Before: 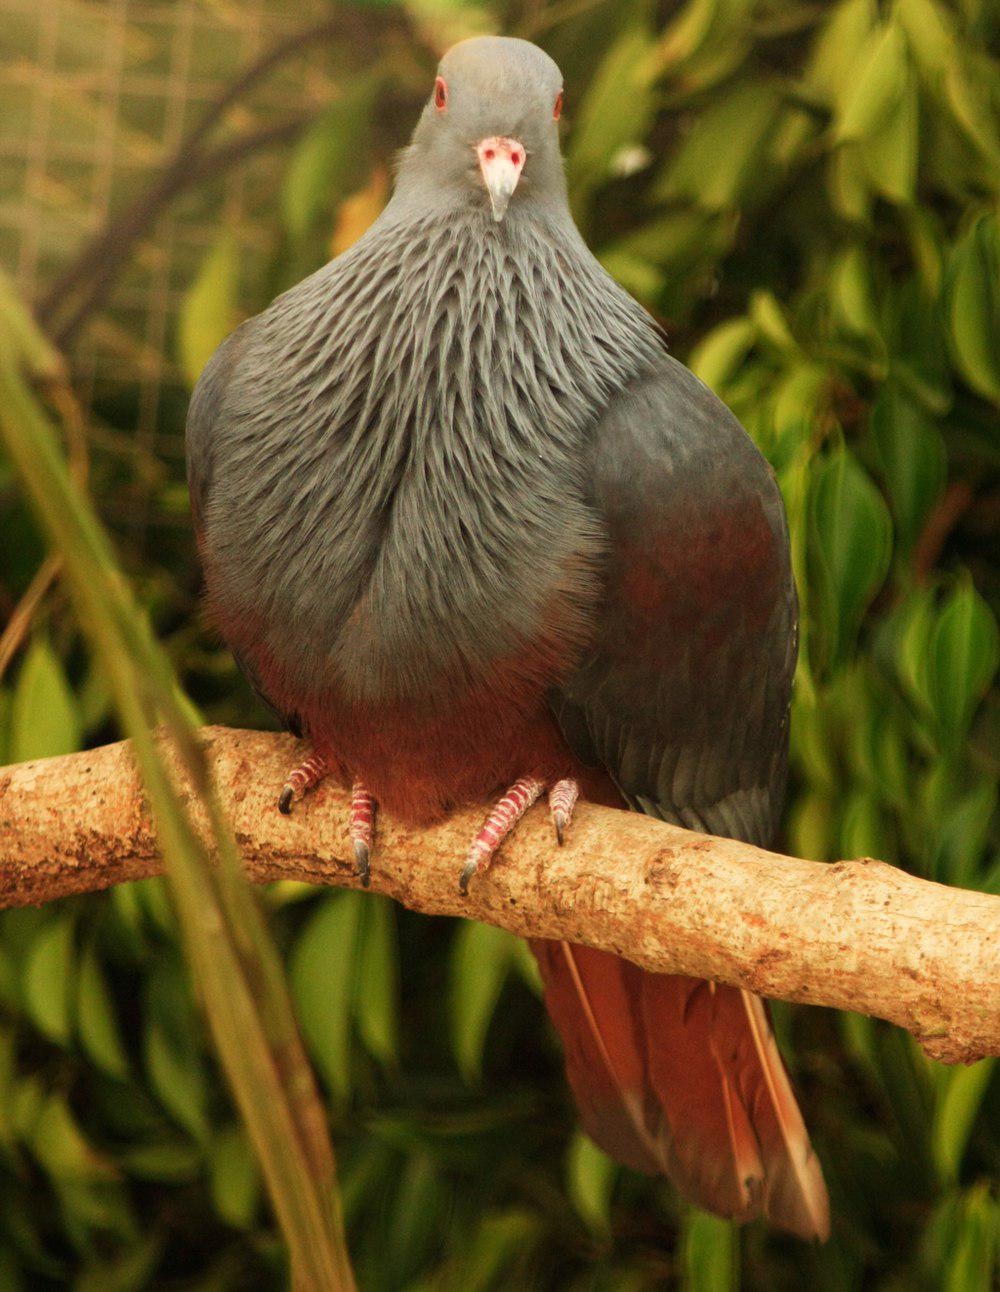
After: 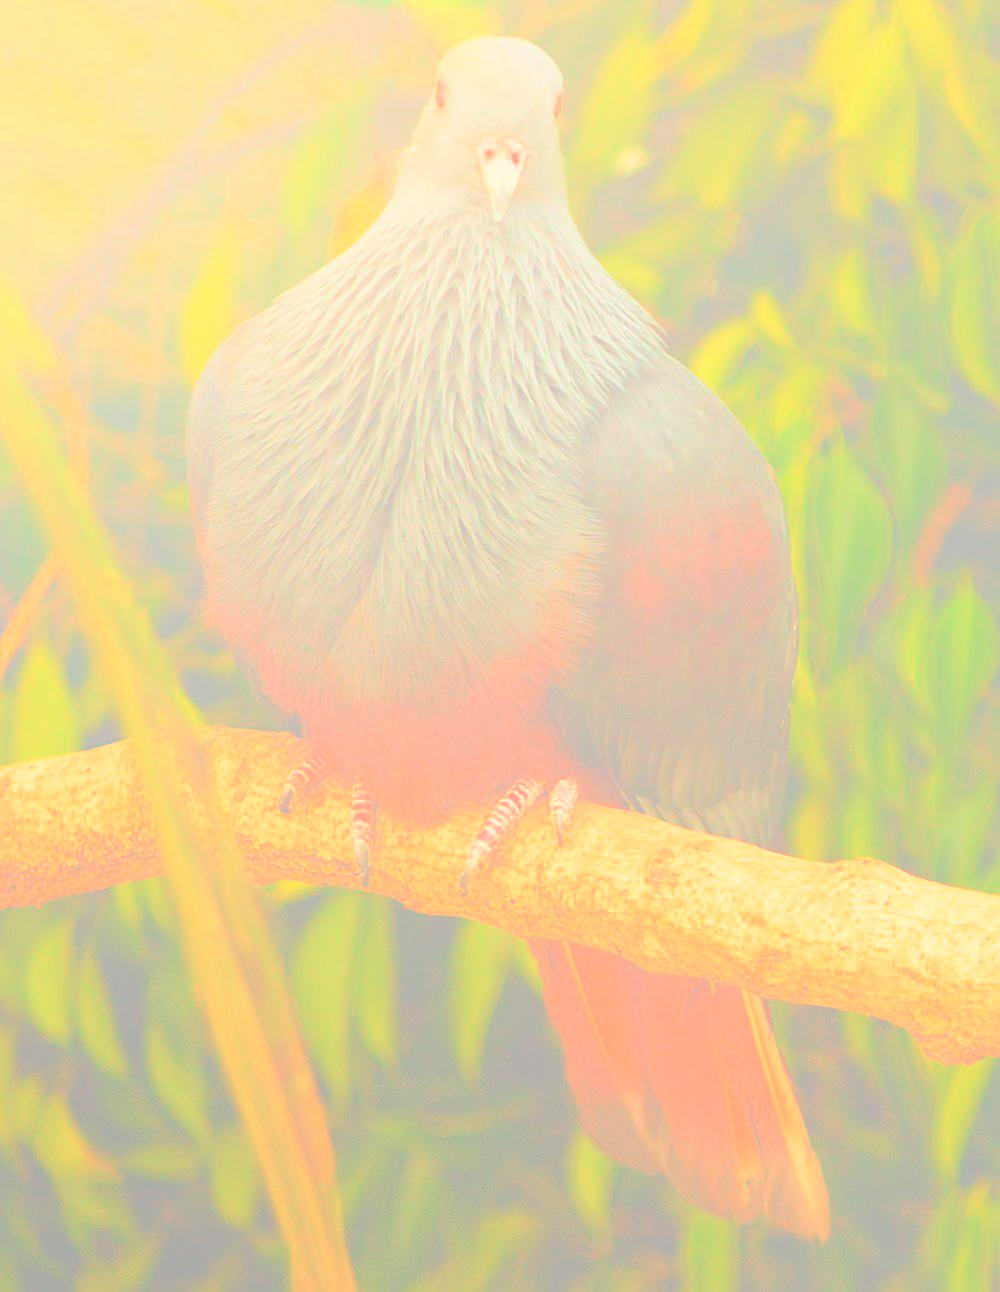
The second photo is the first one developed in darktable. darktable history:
contrast brightness saturation: contrast -0.1, brightness 0.05, saturation 0.08
shadows and highlights: shadows 12, white point adjustment 1.2, soften with gaussian
bloom: size 85%, threshold 5%, strength 85%
sharpen: amount 0.478
